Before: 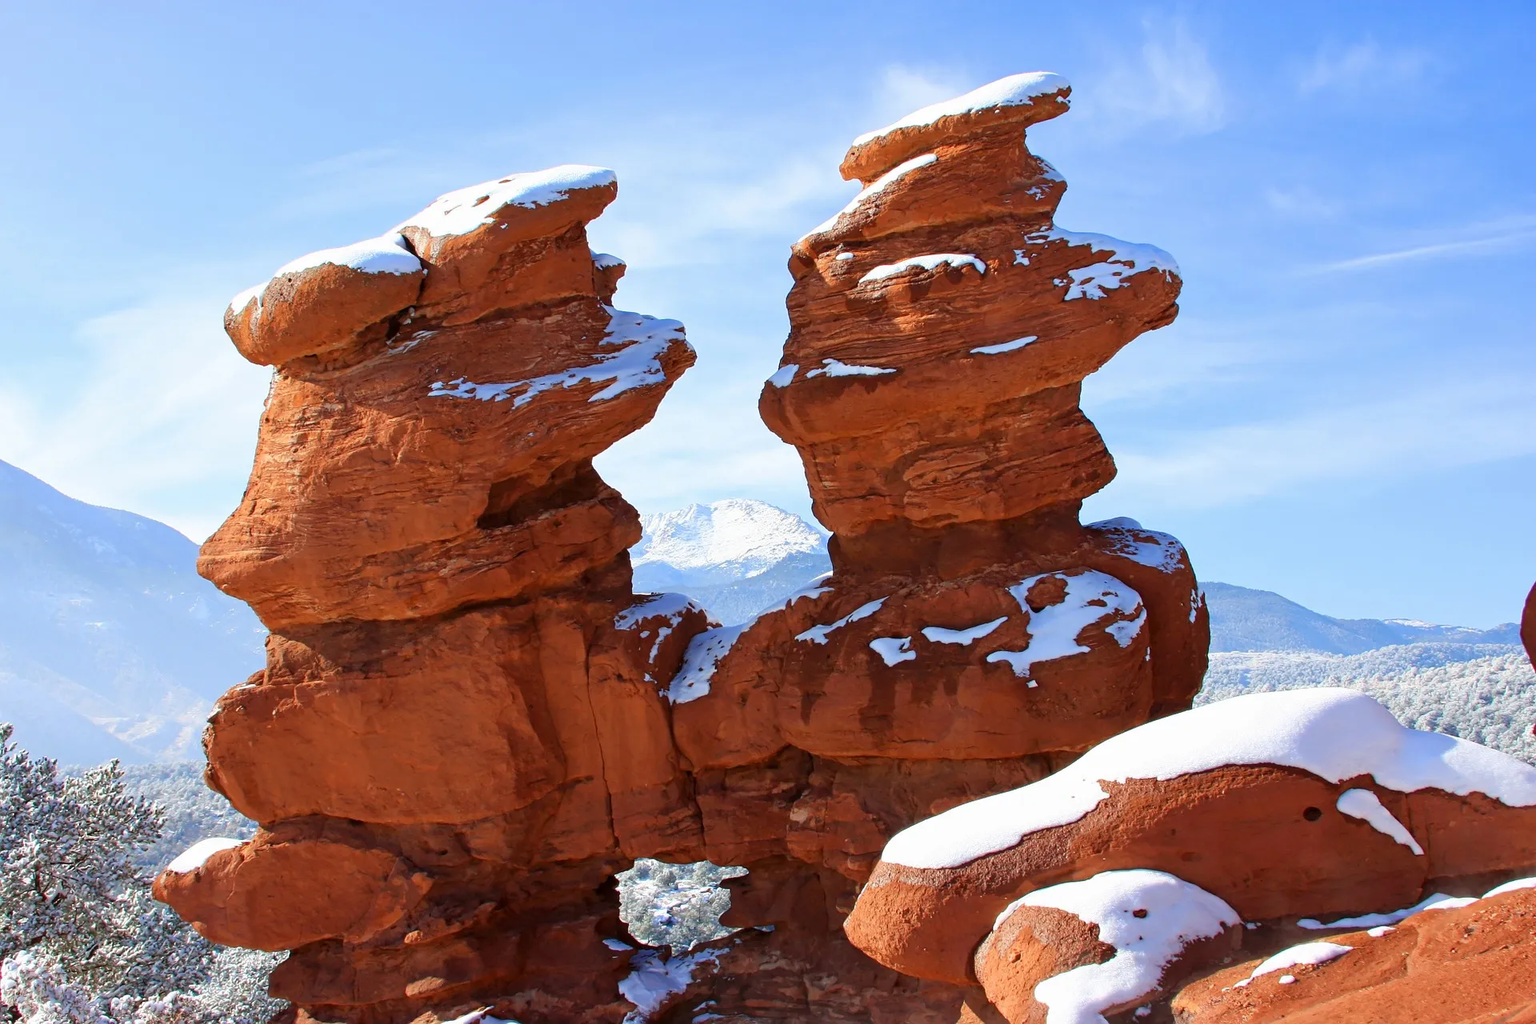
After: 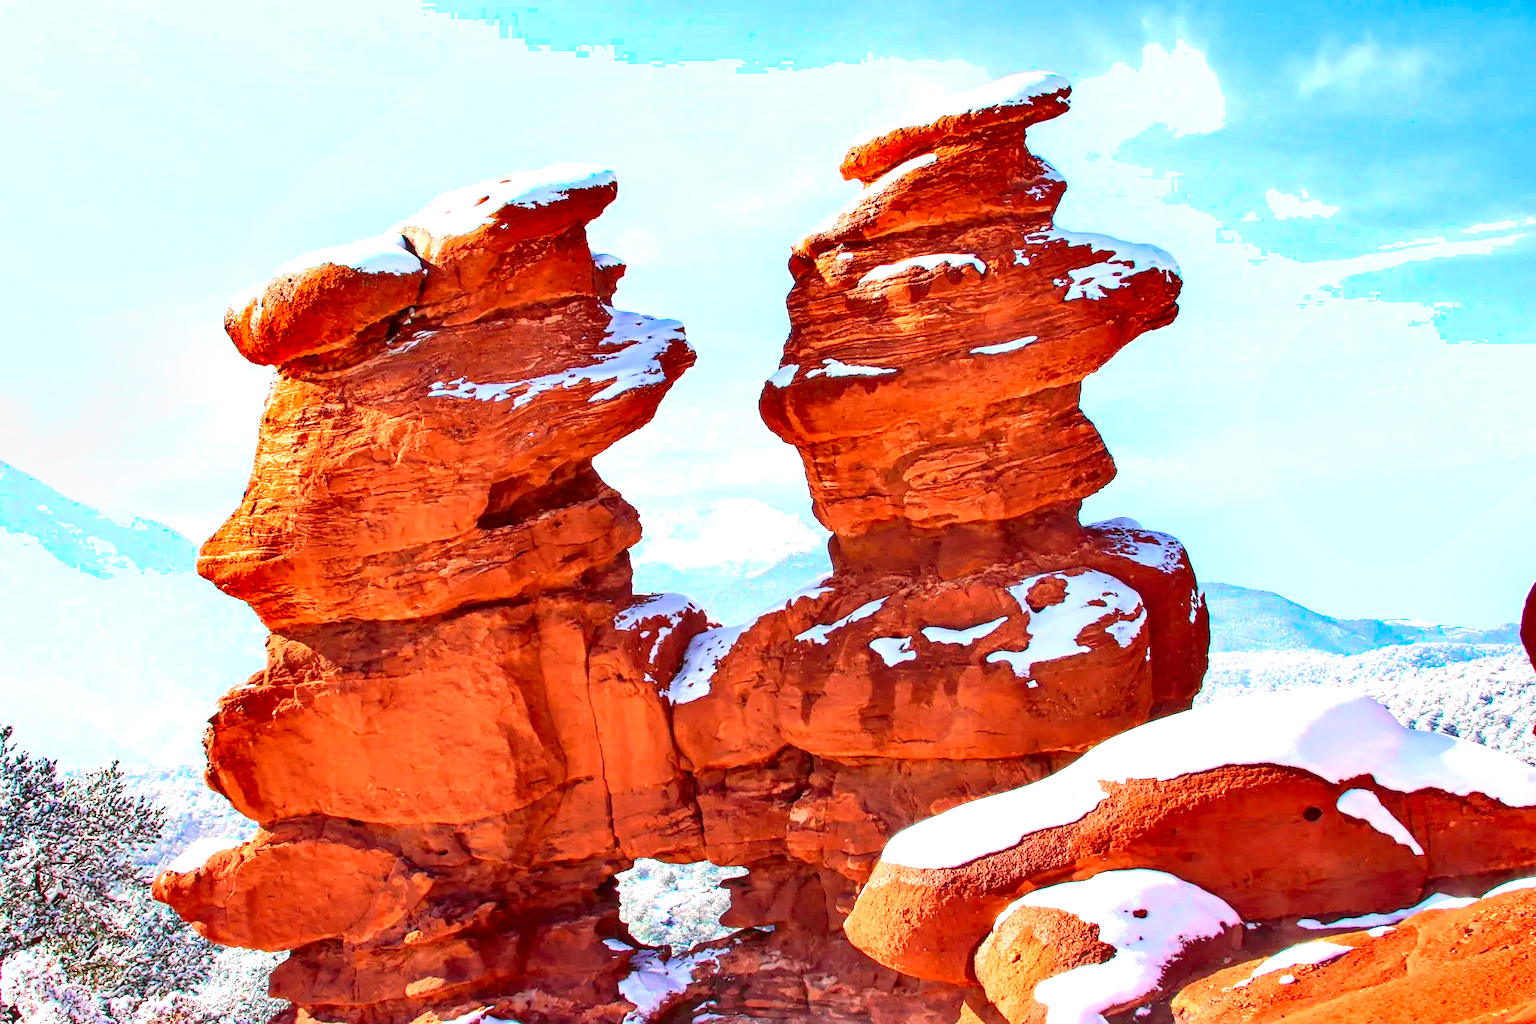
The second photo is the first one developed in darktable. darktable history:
local contrast: on, module defaults
exposure: black level correction 0, exposure 1.199 EV, compensate exposure bias true, compensate highlight preservation false
tone curve: curves: ch0 [(0, 0.012) (0.144, 0.137) (0.326, 0.386) (0.489, 0.573) (0.656, 0.763) (0.849, 0.902) (1, 0.974)]; ch1 [(0, 0) (0.366, 0.367) (0.475, 0.453) (0.487, 0.501) (0.519, 0.527) (0.544, 0.579) (0.562, 0.619) (0.622, 0.694) (1, 1)]; ch2 [(0, 0) (0.333, 0.346) (0.375, 0.375) (0.424, 0.43) (0.476, 0.492) (0.502, 0.503) (0.533, 0.541) (0.572, 0.615) (0.605, 0.656) (0.641, 0.709) (1, 1)], color space Lab, independent channels, preserve colors none
shadows and highlights: shadows 60.51, highlights -60.21, soften with gaussian
